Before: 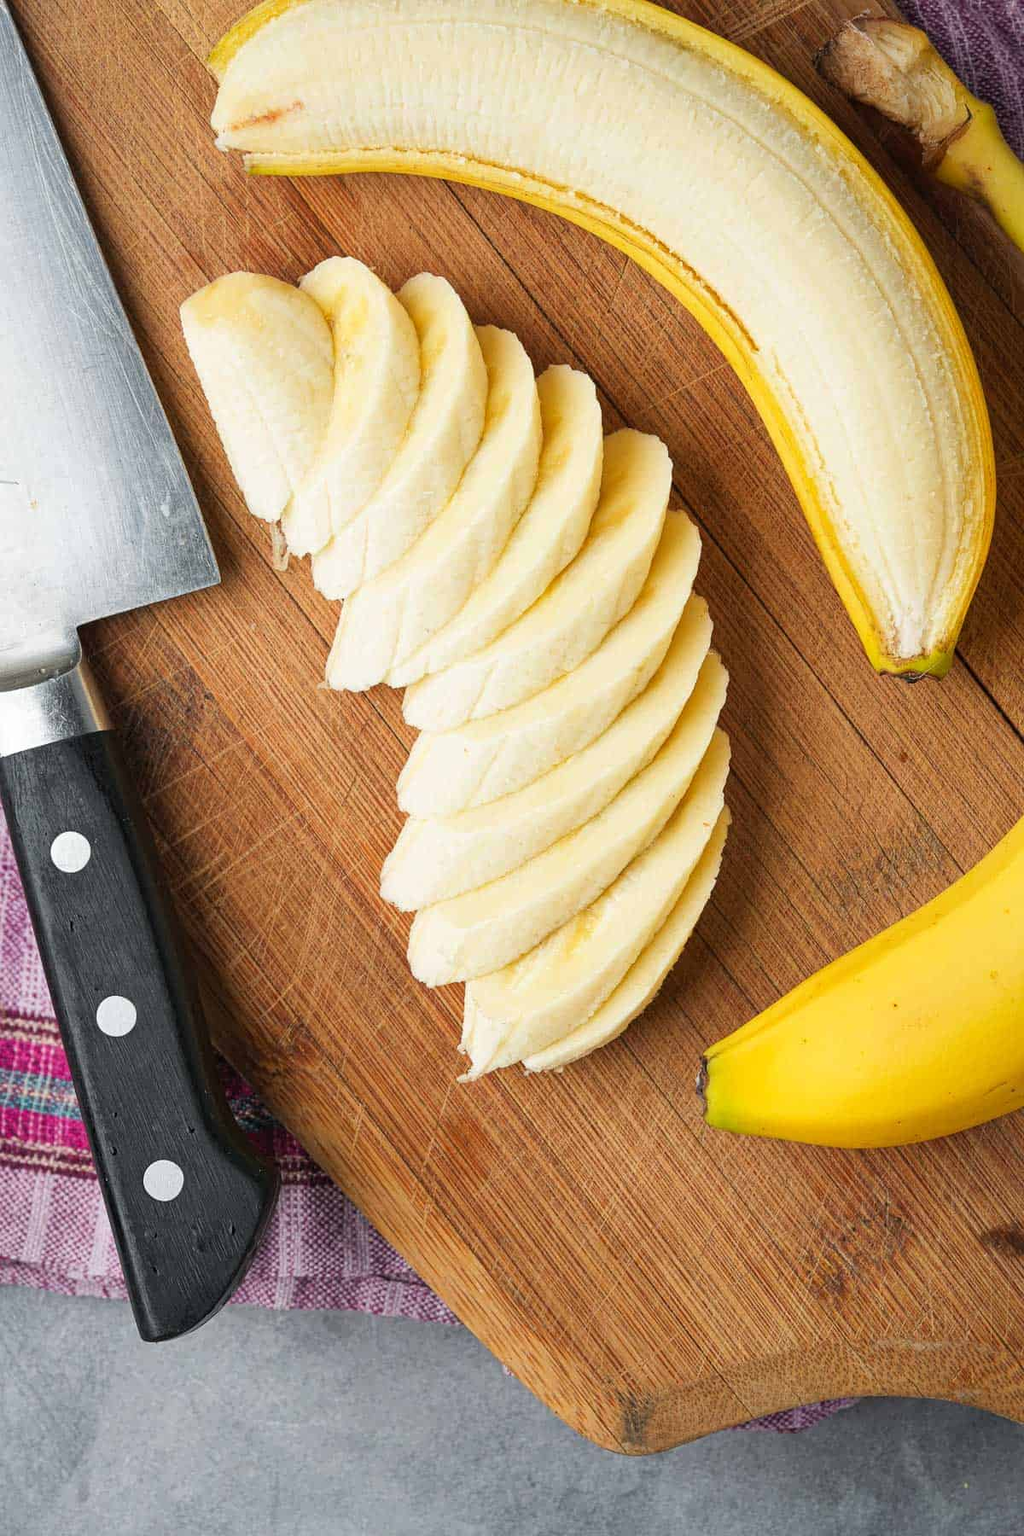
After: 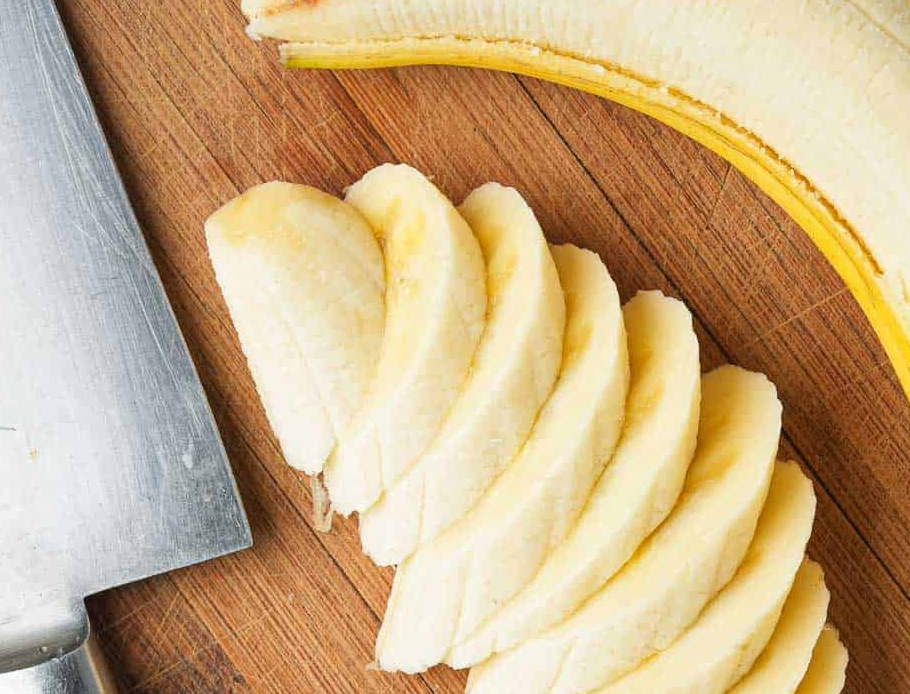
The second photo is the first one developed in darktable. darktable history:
crop: left 0.538%, top 7.631%, right 23.611%, bottom 53.81%
